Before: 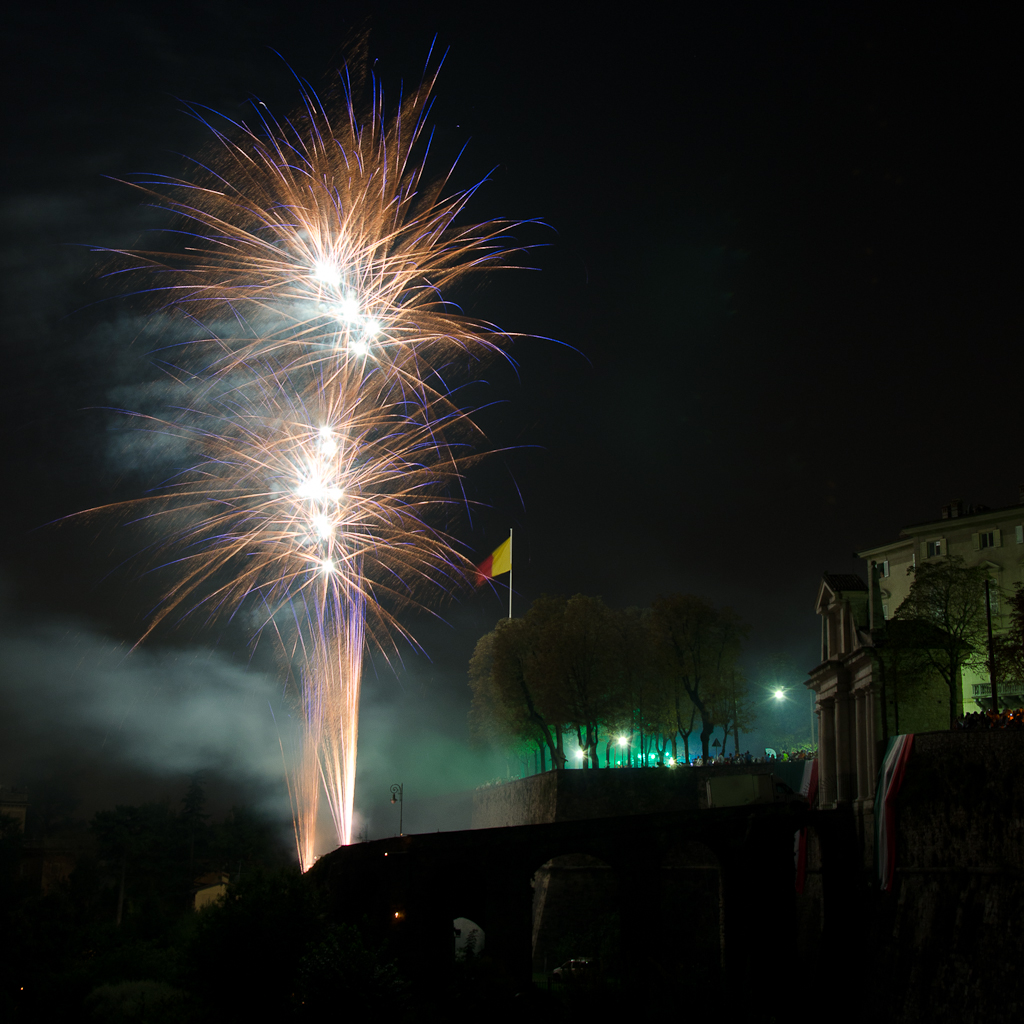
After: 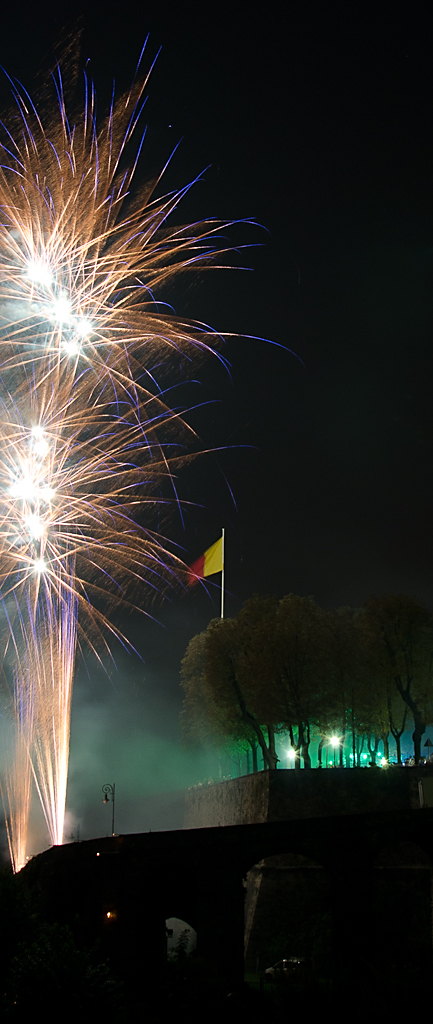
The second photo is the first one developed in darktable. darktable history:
sharpen: radius 1.88, amount 0.403, threshold 1.56
crop: left 28.173%, right 29.476%
